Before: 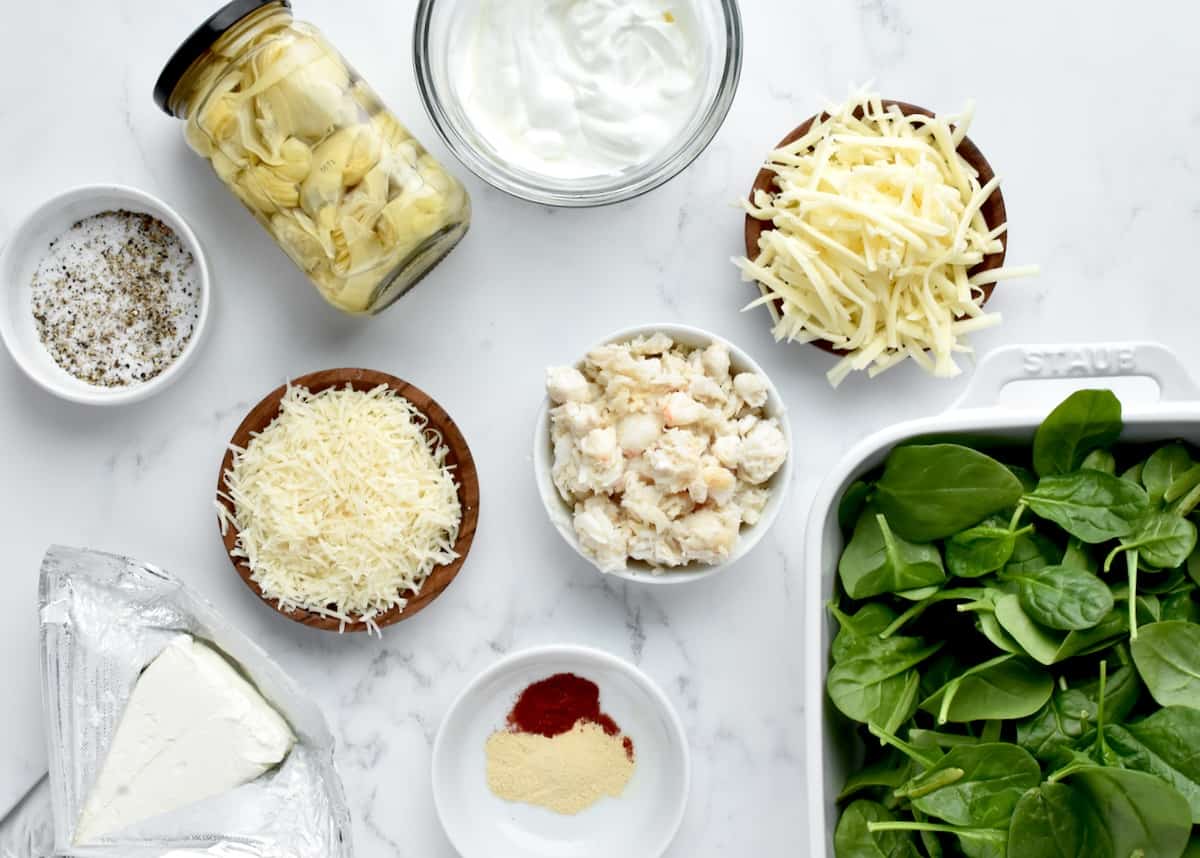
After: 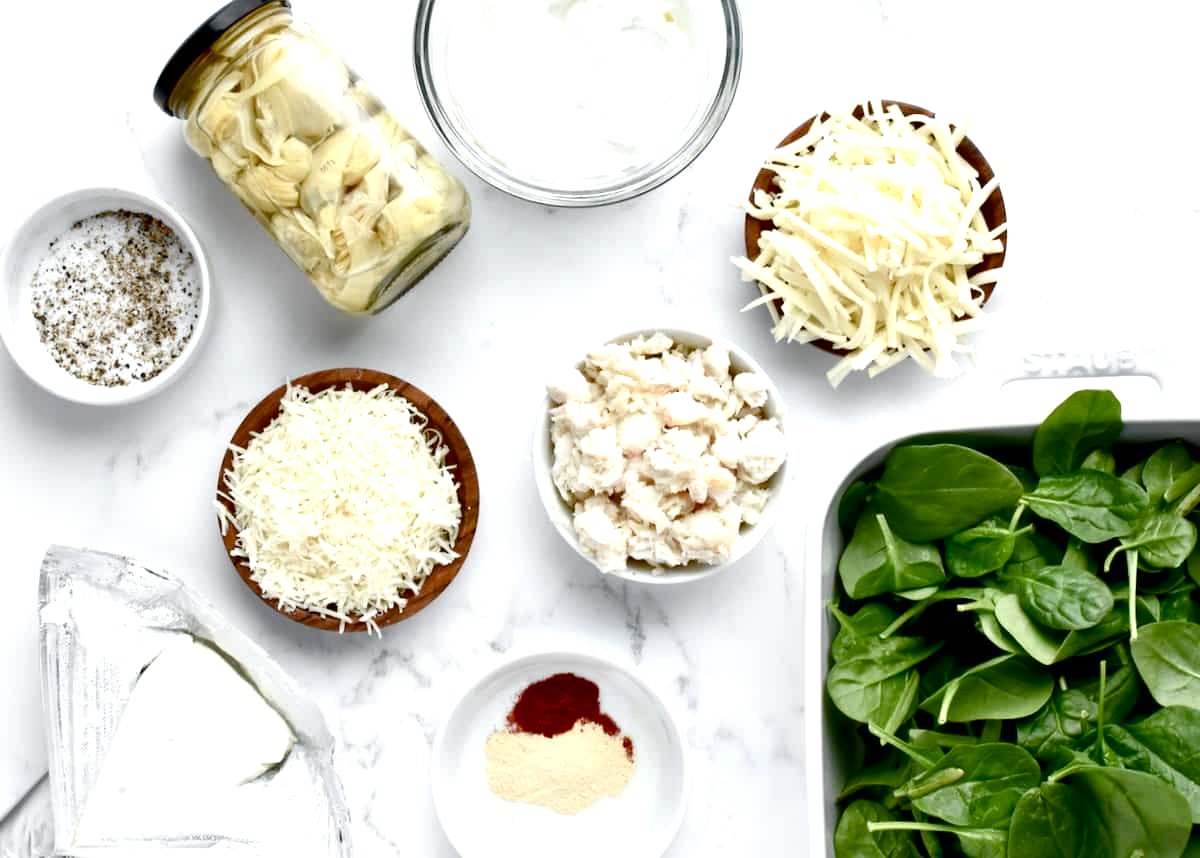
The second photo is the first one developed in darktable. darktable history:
color balance rgb: perceptual saturation grading › global saturation 20%, perceptual saturation grading › highlights -50%, perceptual saturation grading › shadows 30%
exposure: black level correction 0, exposure 0.5 EV, compensate highlight preservation false
contrast brightness saturation: brightness -0.09
